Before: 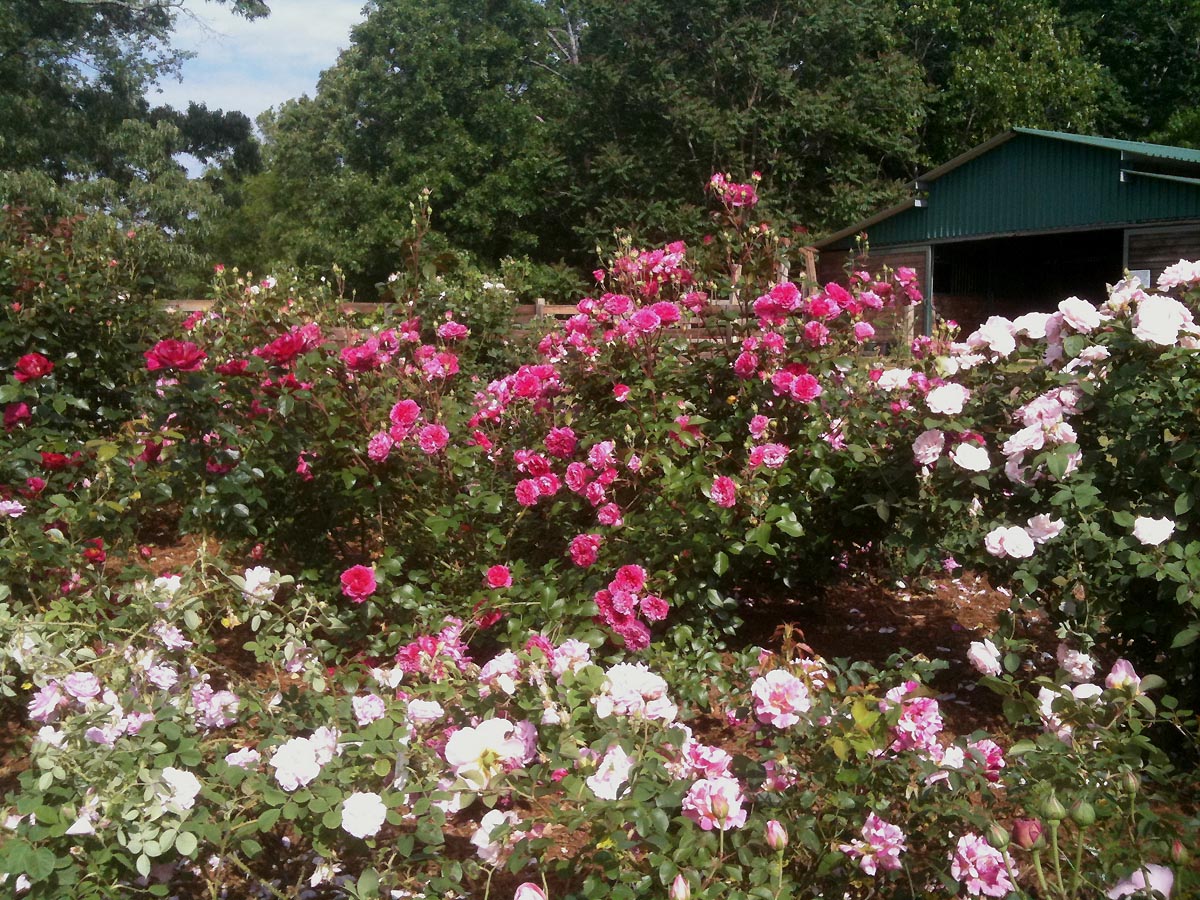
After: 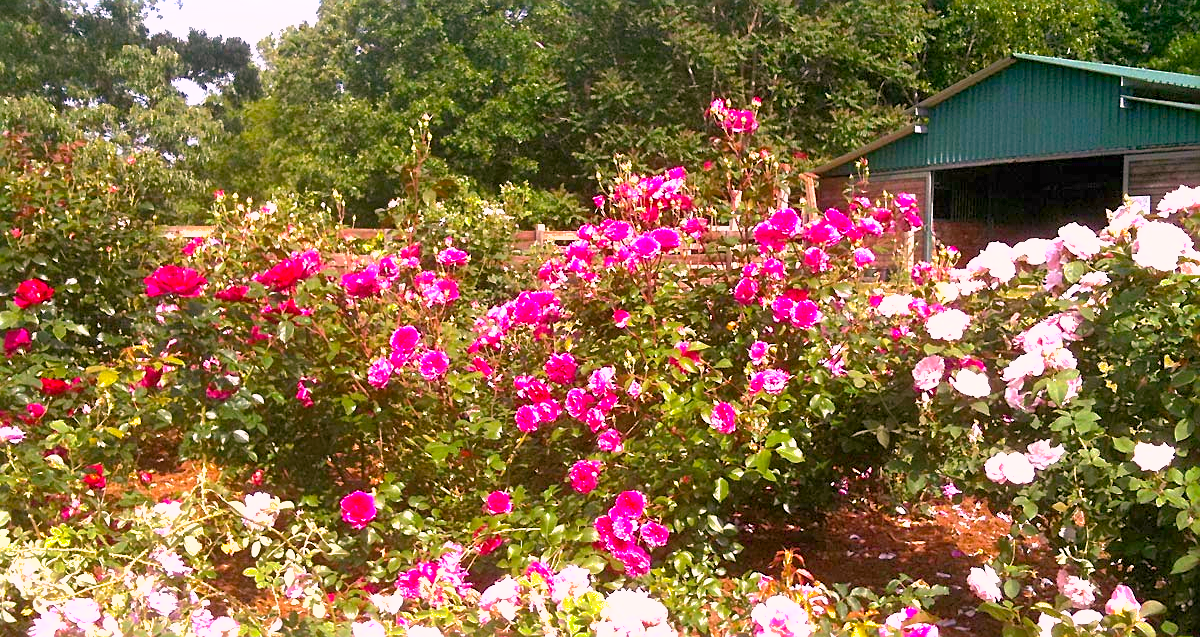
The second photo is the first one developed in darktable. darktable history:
shadows and highlights: on, module defaults
exposure: black level correction 0, exposure 1.4 EV, compensate highlight preservation false
crop and rotate: top 8.331%, bottom 20.89%
color correction: highlights a* 14.73, highlights b* 4.9
color balance rgb: linear chroma grading › shadows 15.551%, perceptual saturation grading › global saturation 25.695%
sharpen: on, module defaults
